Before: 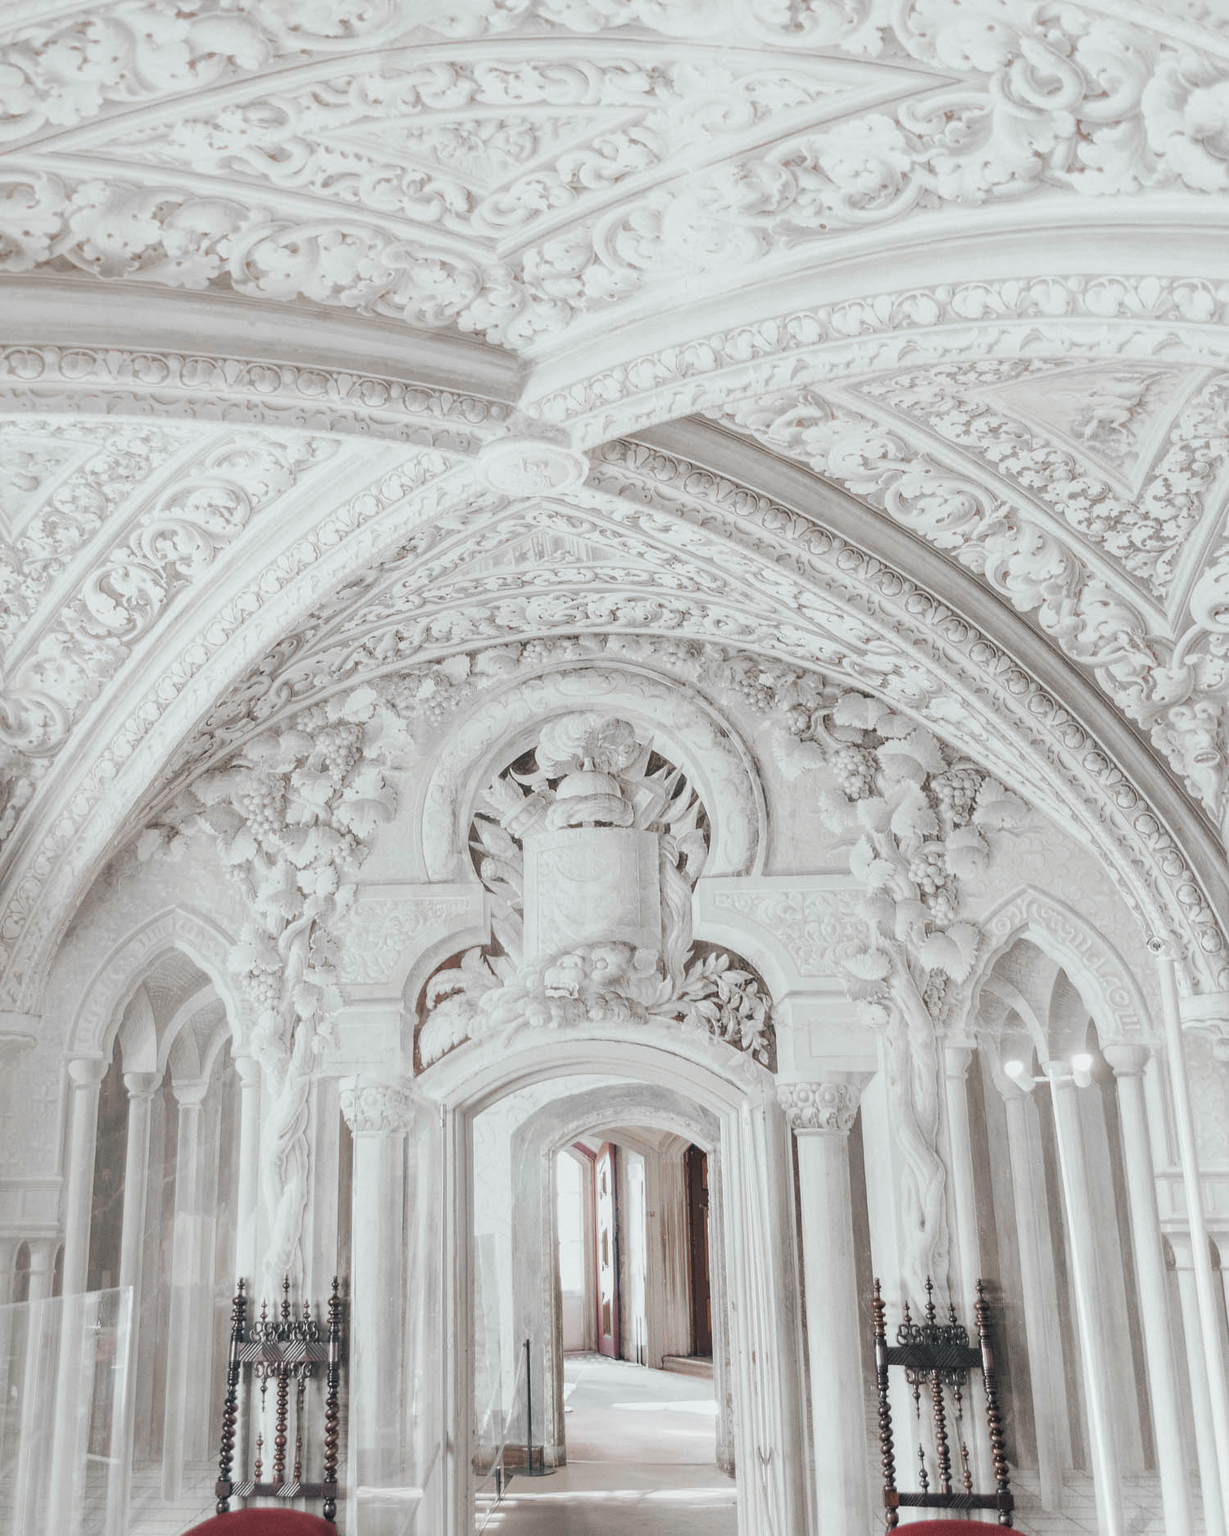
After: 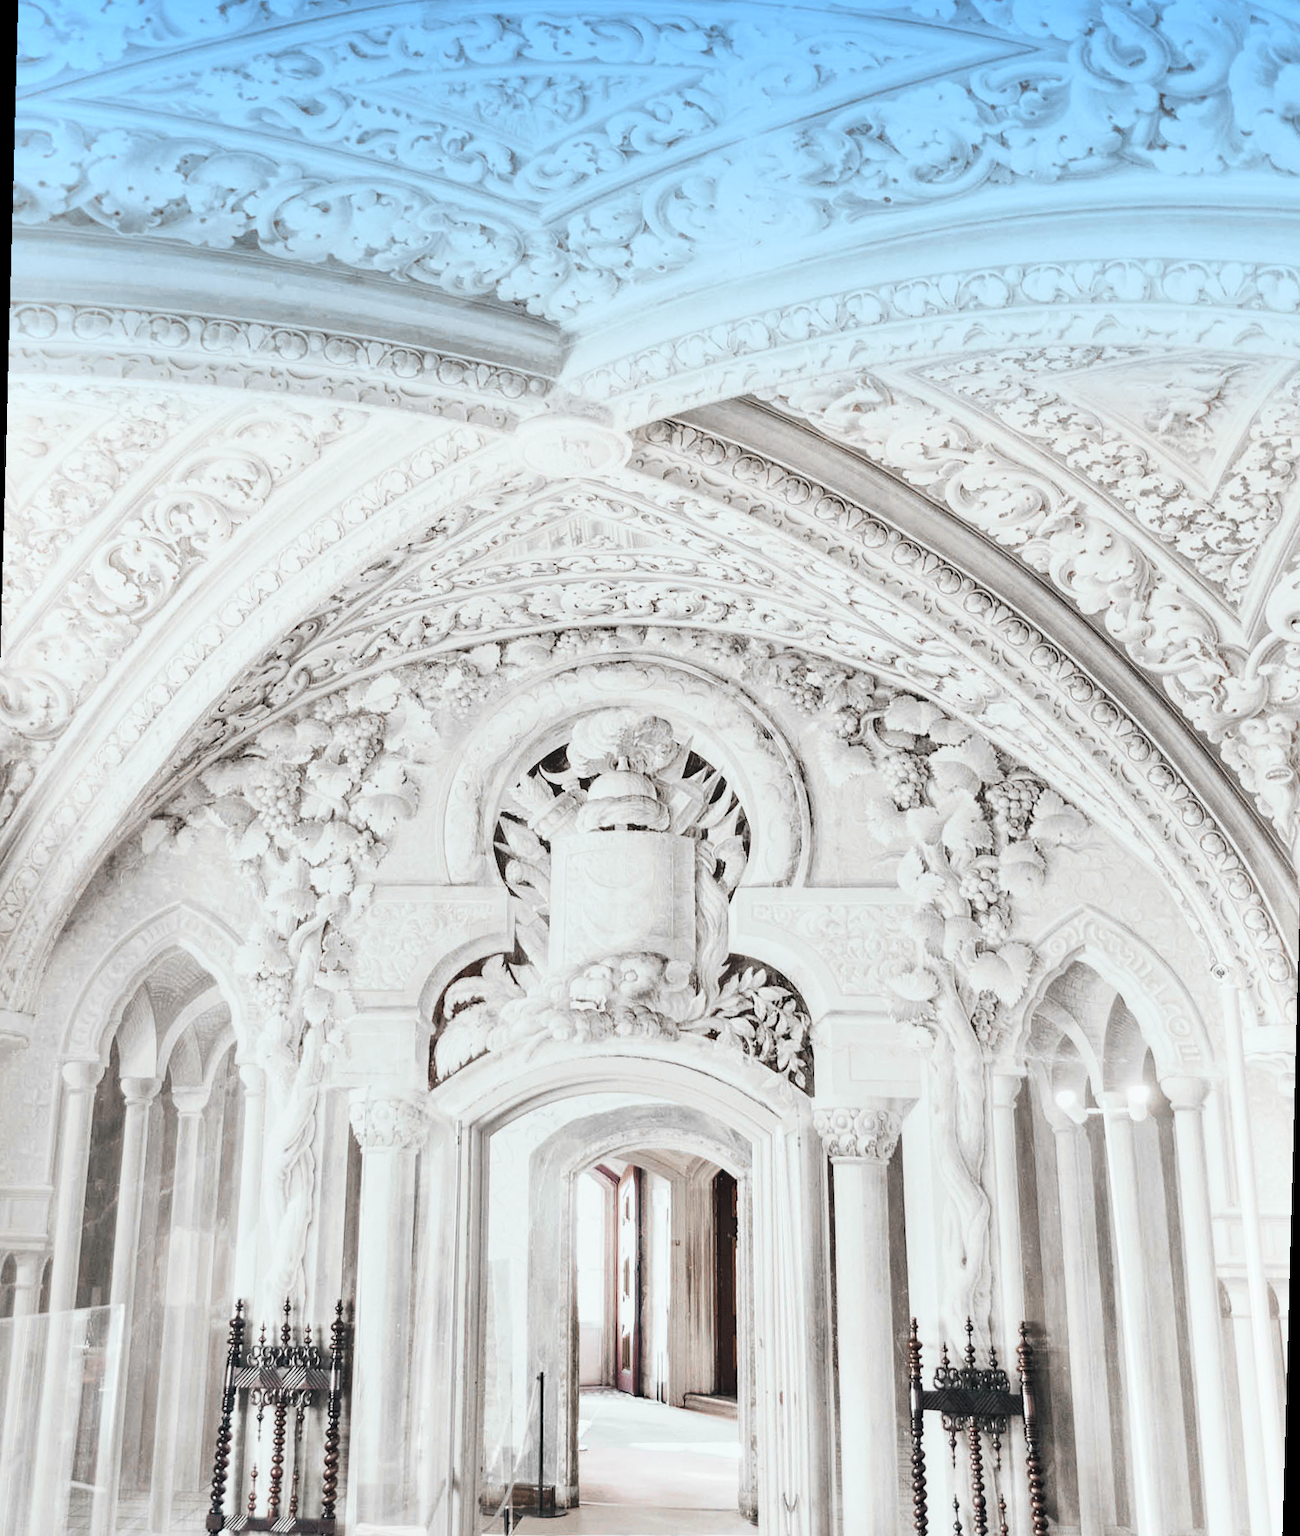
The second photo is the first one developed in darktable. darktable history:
graduated density: density 2.02 EV, hardness 44%, rotation 0.374°, offset 8.21, hue 208.8°, saturation 97%
rotate and perspective: rotation 1.57°, crop left 0.018, crop right 0.982, crop top 0.039, crop bottom 0.961
shadows and highlights: highlights color adjustment 0%, soften with gaussian
base curve: curves: ch0 [(0, 0) (0.028, 0.03) (0.121, 0.232) (0.46, 0.748) (0.859, 0.968) (1, 1)]
